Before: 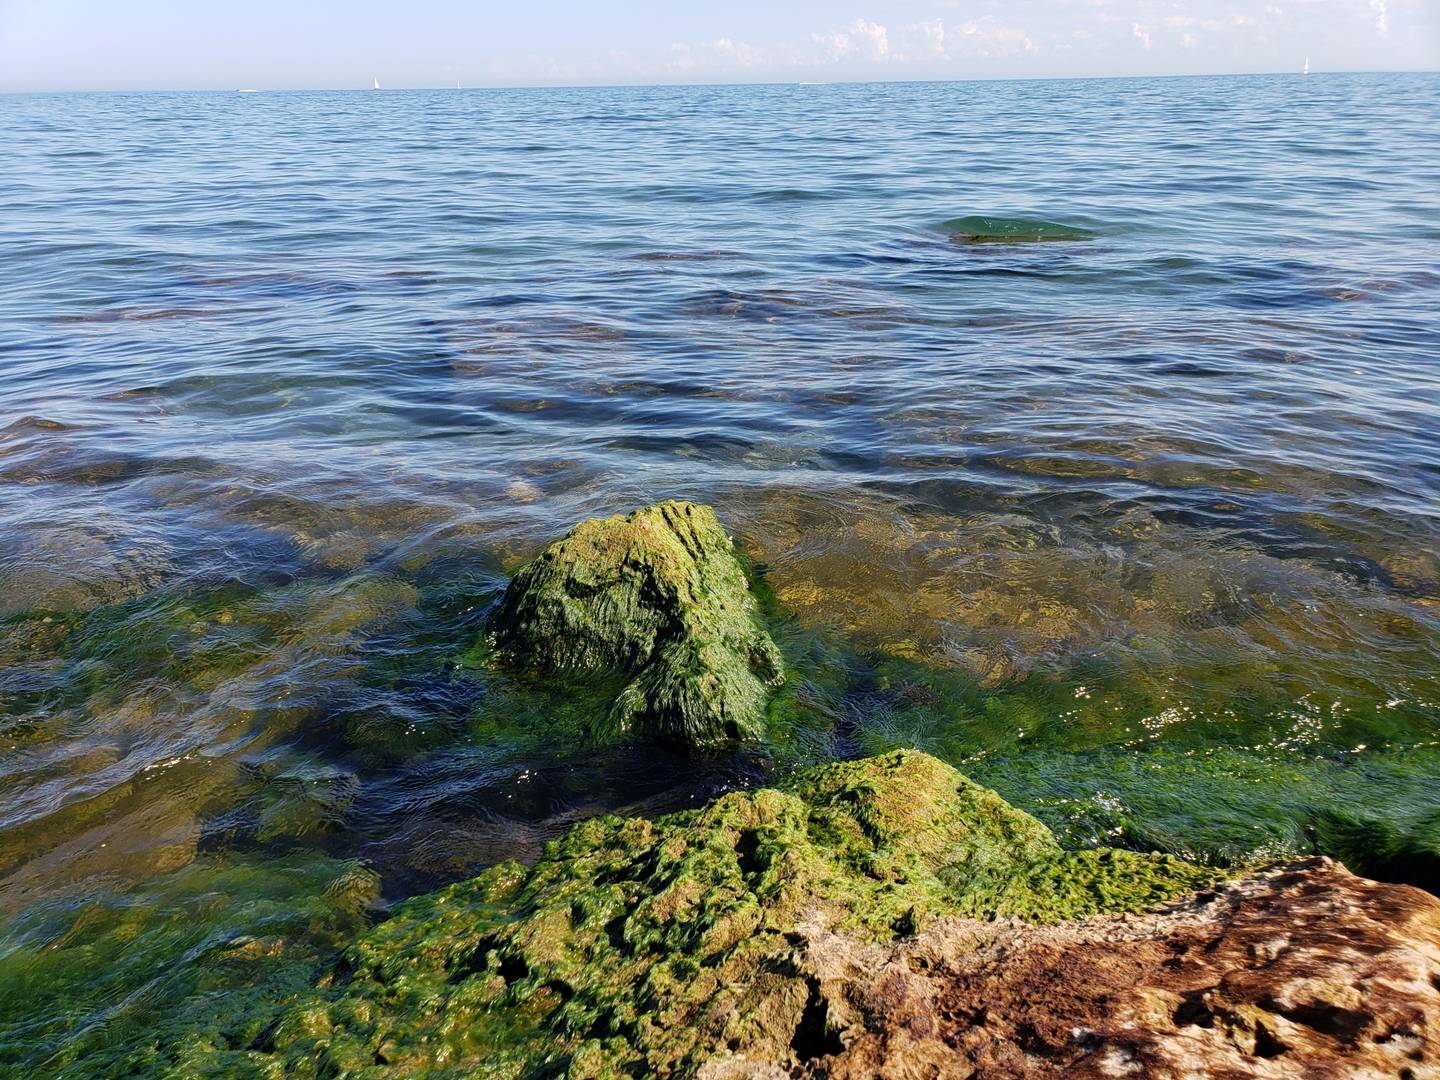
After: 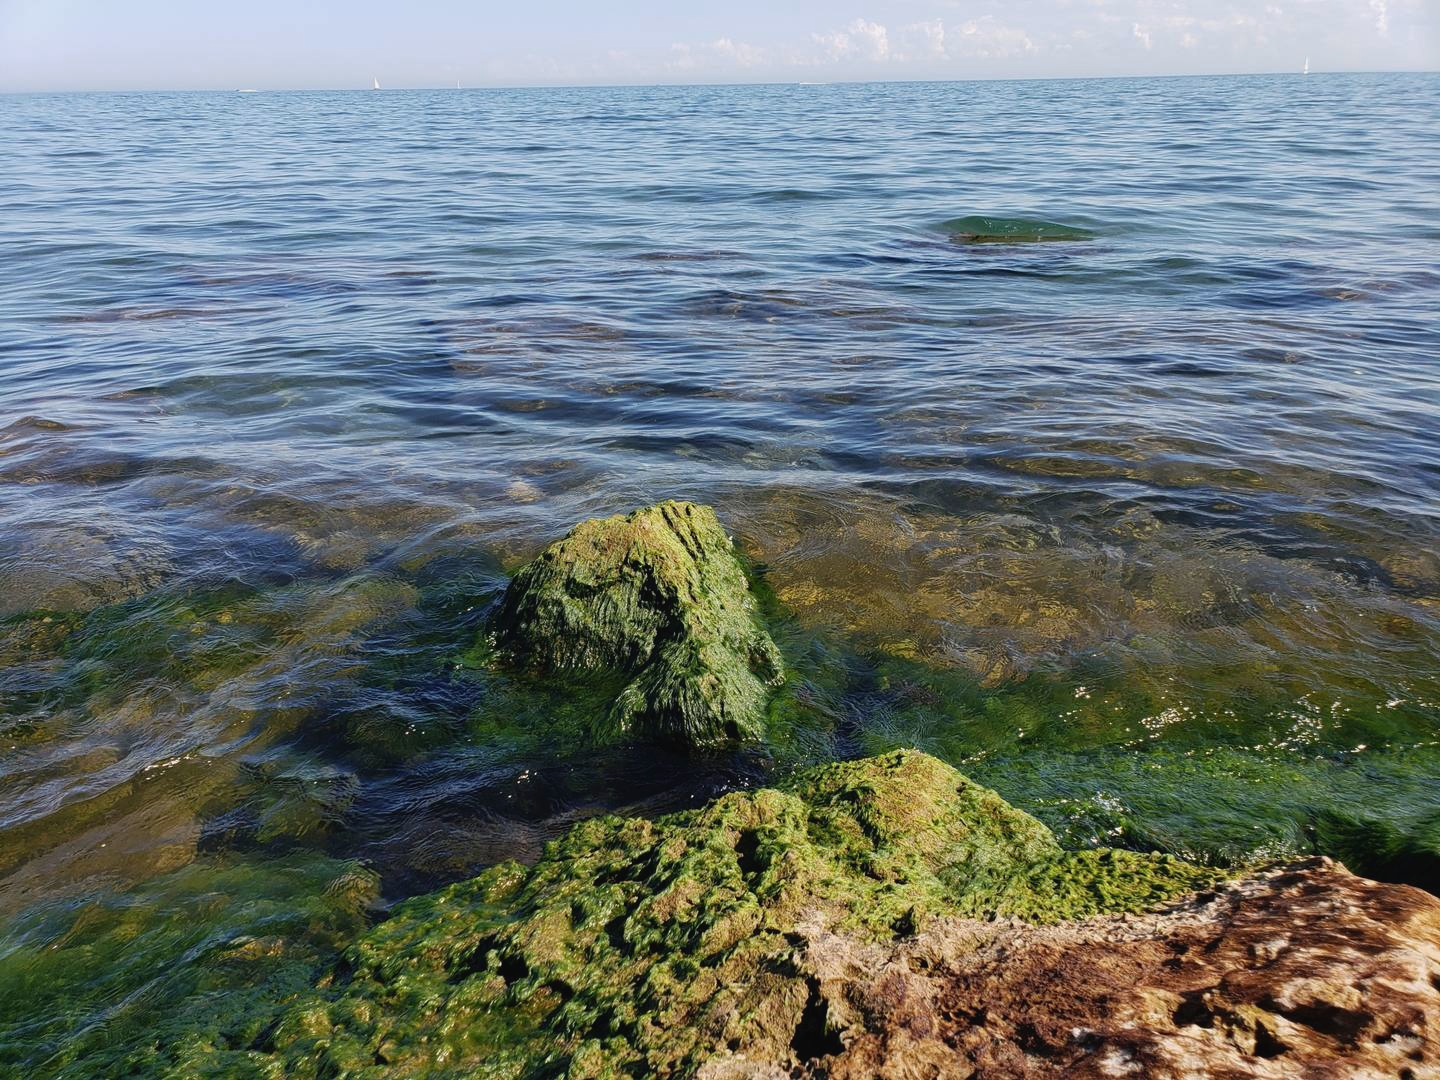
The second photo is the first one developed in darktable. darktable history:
contrast brightness saturation: contrast -0.068, brightness -0.043, saturation -0.112
